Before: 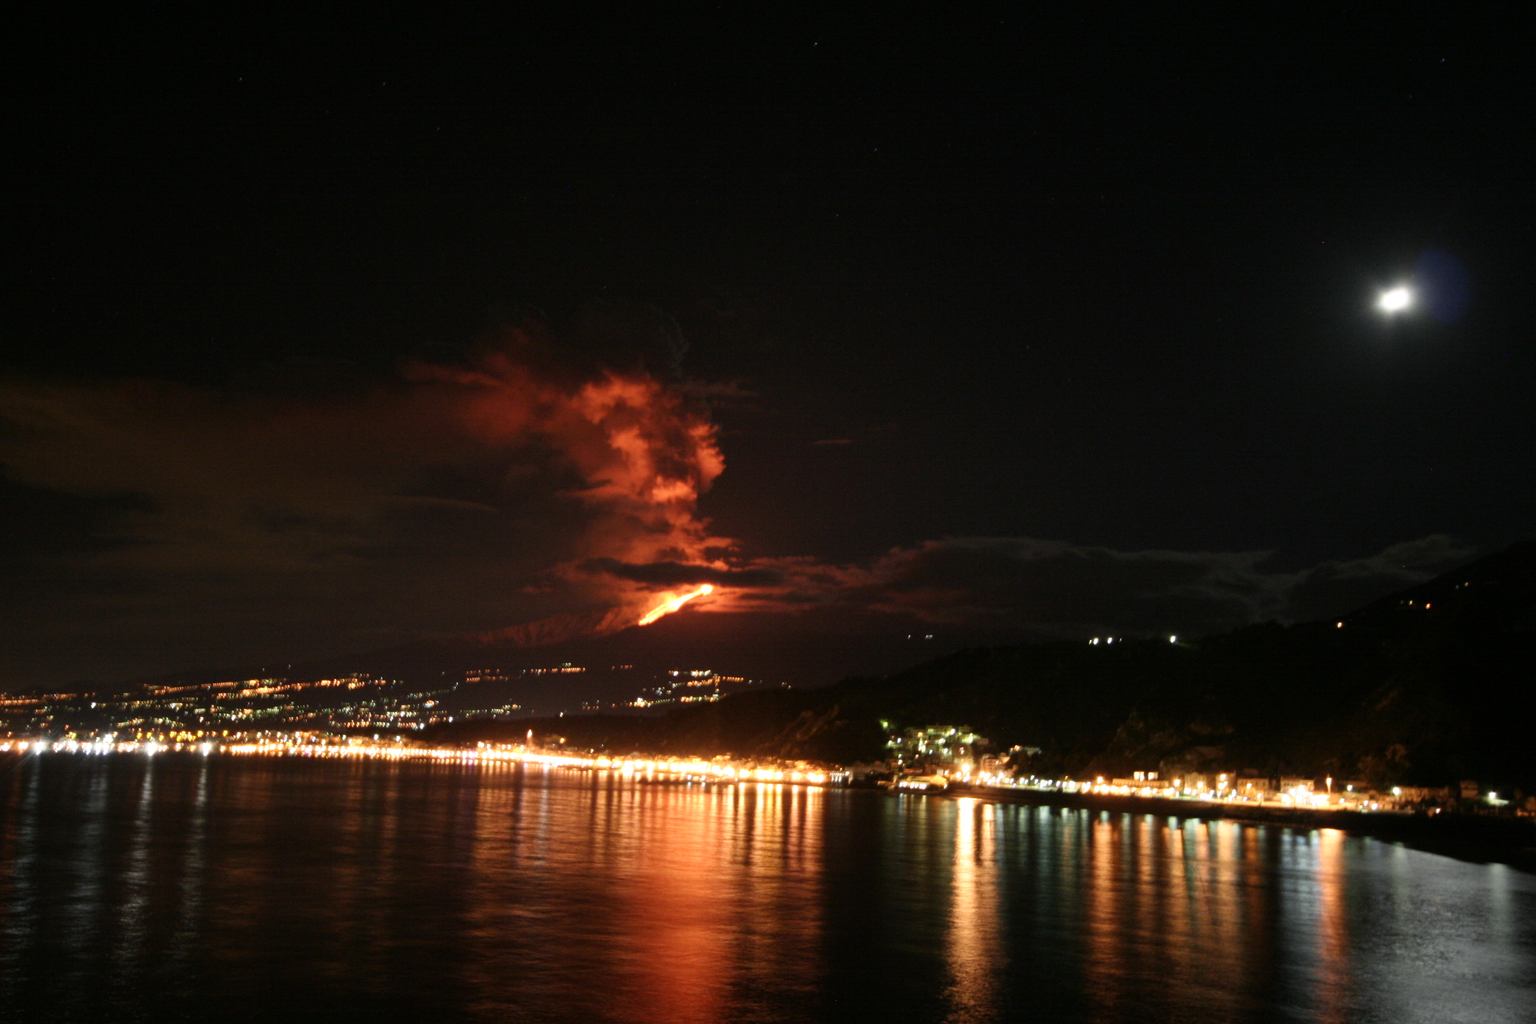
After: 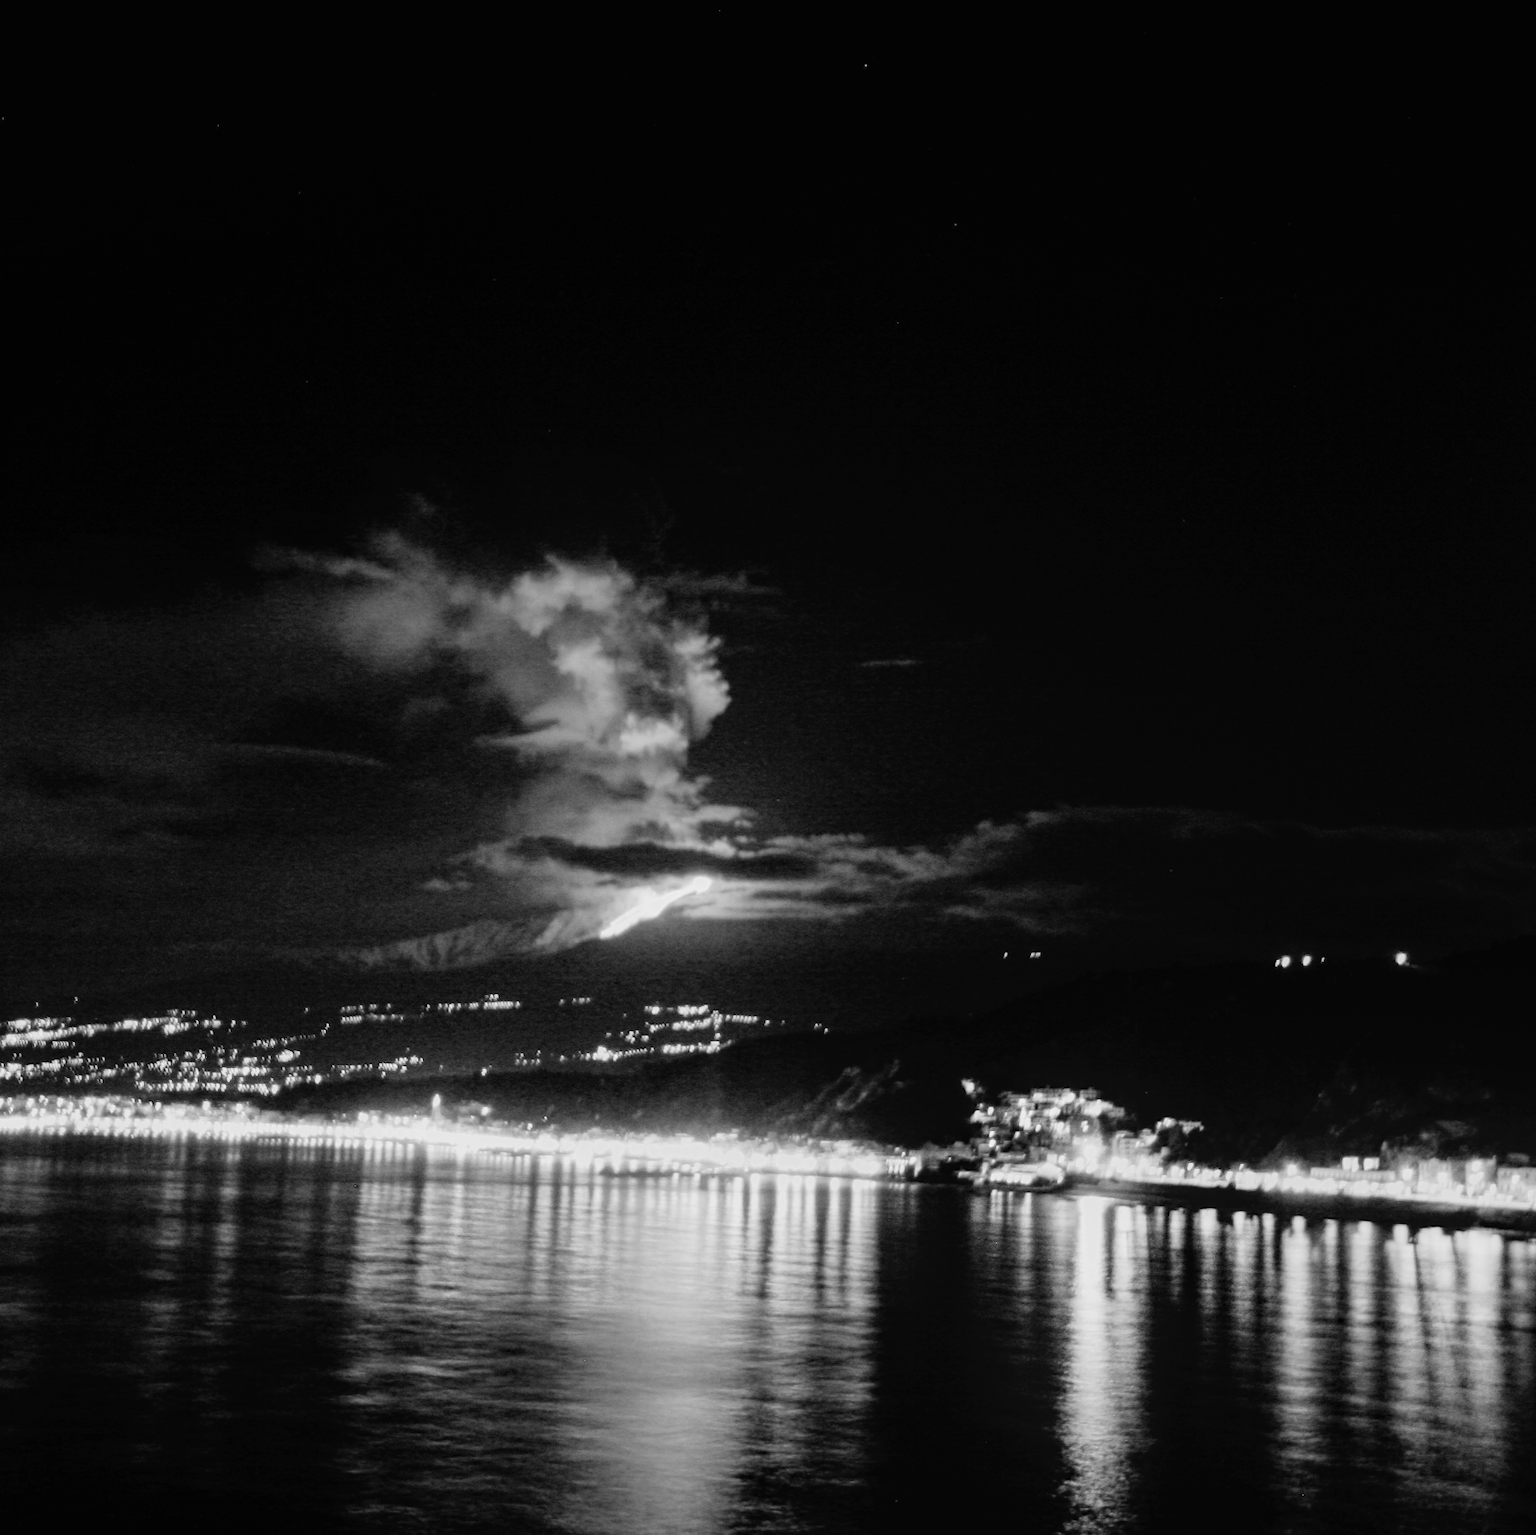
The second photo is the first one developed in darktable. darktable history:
rgb levels: mode RGB, independent channels, levels [[0, 0.5, 1], [0, 0.521, 1], [0, 0.536, 1]]
white balance: red 1.009, blue 0.985
filmic rgb: black relative exposure -7.65 EV, white relative exposure 4.56 EV, hardness 3.61, color science v6 (2022)
monochrome: a -71.75, b 75.82
tone curve: curves: ch0 [(0, 0) (0.003, 0.016) (0.011, 0.019) (0.025, 0.023) (0.044, 0.029) (0.069, 0.042) (0.1, 0.068) (0.136, 0.101) (0.177, 0.143) (0.224, 0.21) (0.277, 0.289) (0.335, 0.379) (0.399, 0.476) (0.468, 0.569) (0.543, 0.654) (0.623, 0.75) (0.709, 0.822) (0.801, 0.893) (0.898, 0.946) (1, 1)], preserve colors none
local contrast: on, module defaults
exposure: black level correction 0, exposure 1.2 EV, compensate highlight preservation false
crop and rotate: left 15.546%, right 17.787%
